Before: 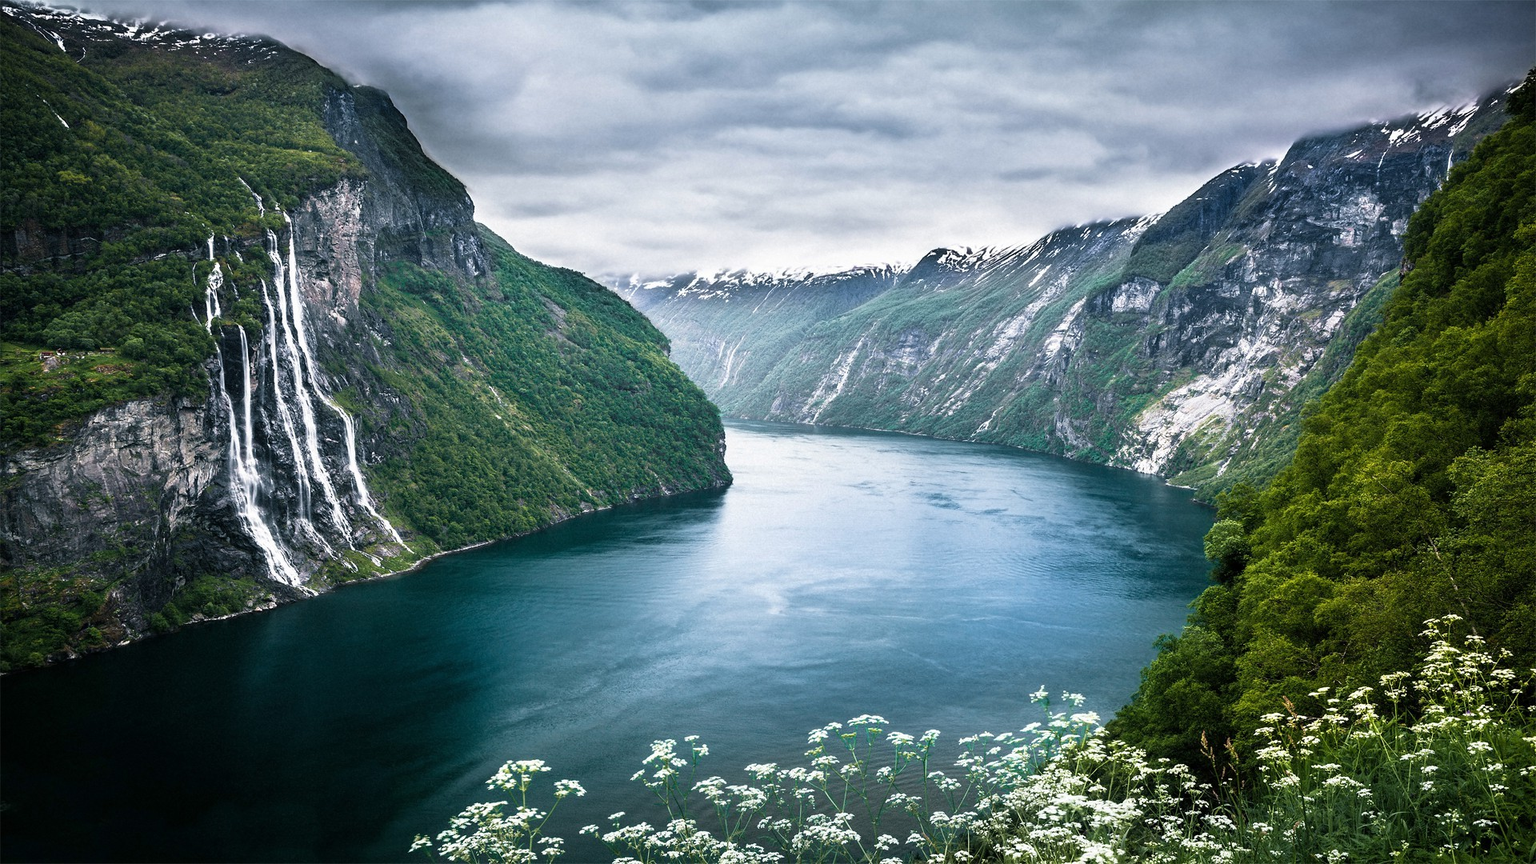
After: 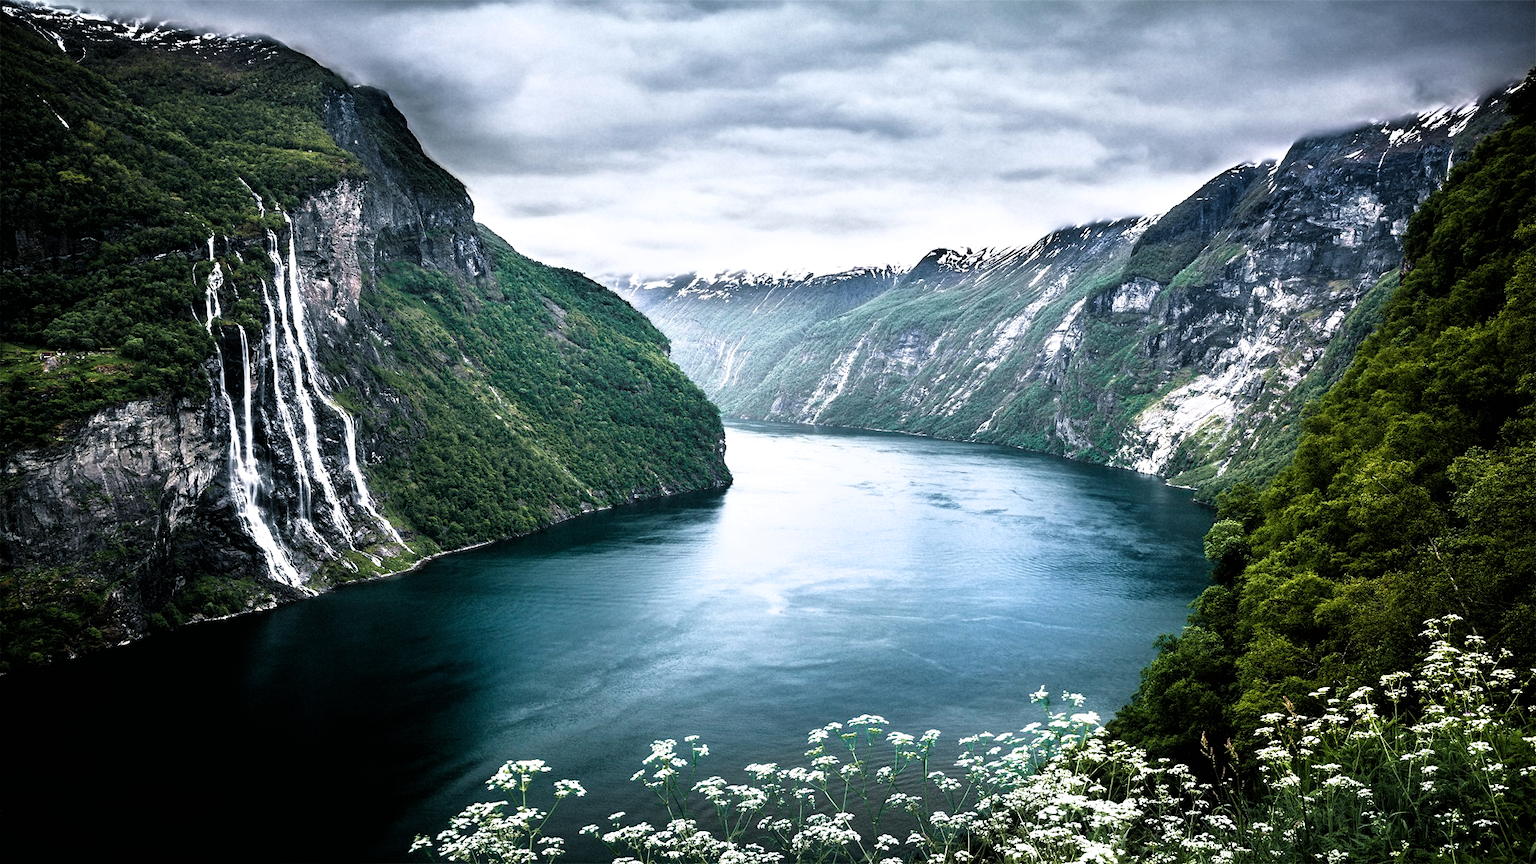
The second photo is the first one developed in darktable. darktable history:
tone equalizer: on, module defaults
filmic rgb: black relative exposure -8.3 EV, white relative exposure 2.2 EV, target white luminance 99.871%, hardness 7.12, latitude 75.02%, contrast 1.321, highlights saturation mix -1.82%, shadows ↔ highlights balance 30.57%, color science v6 (2022)
